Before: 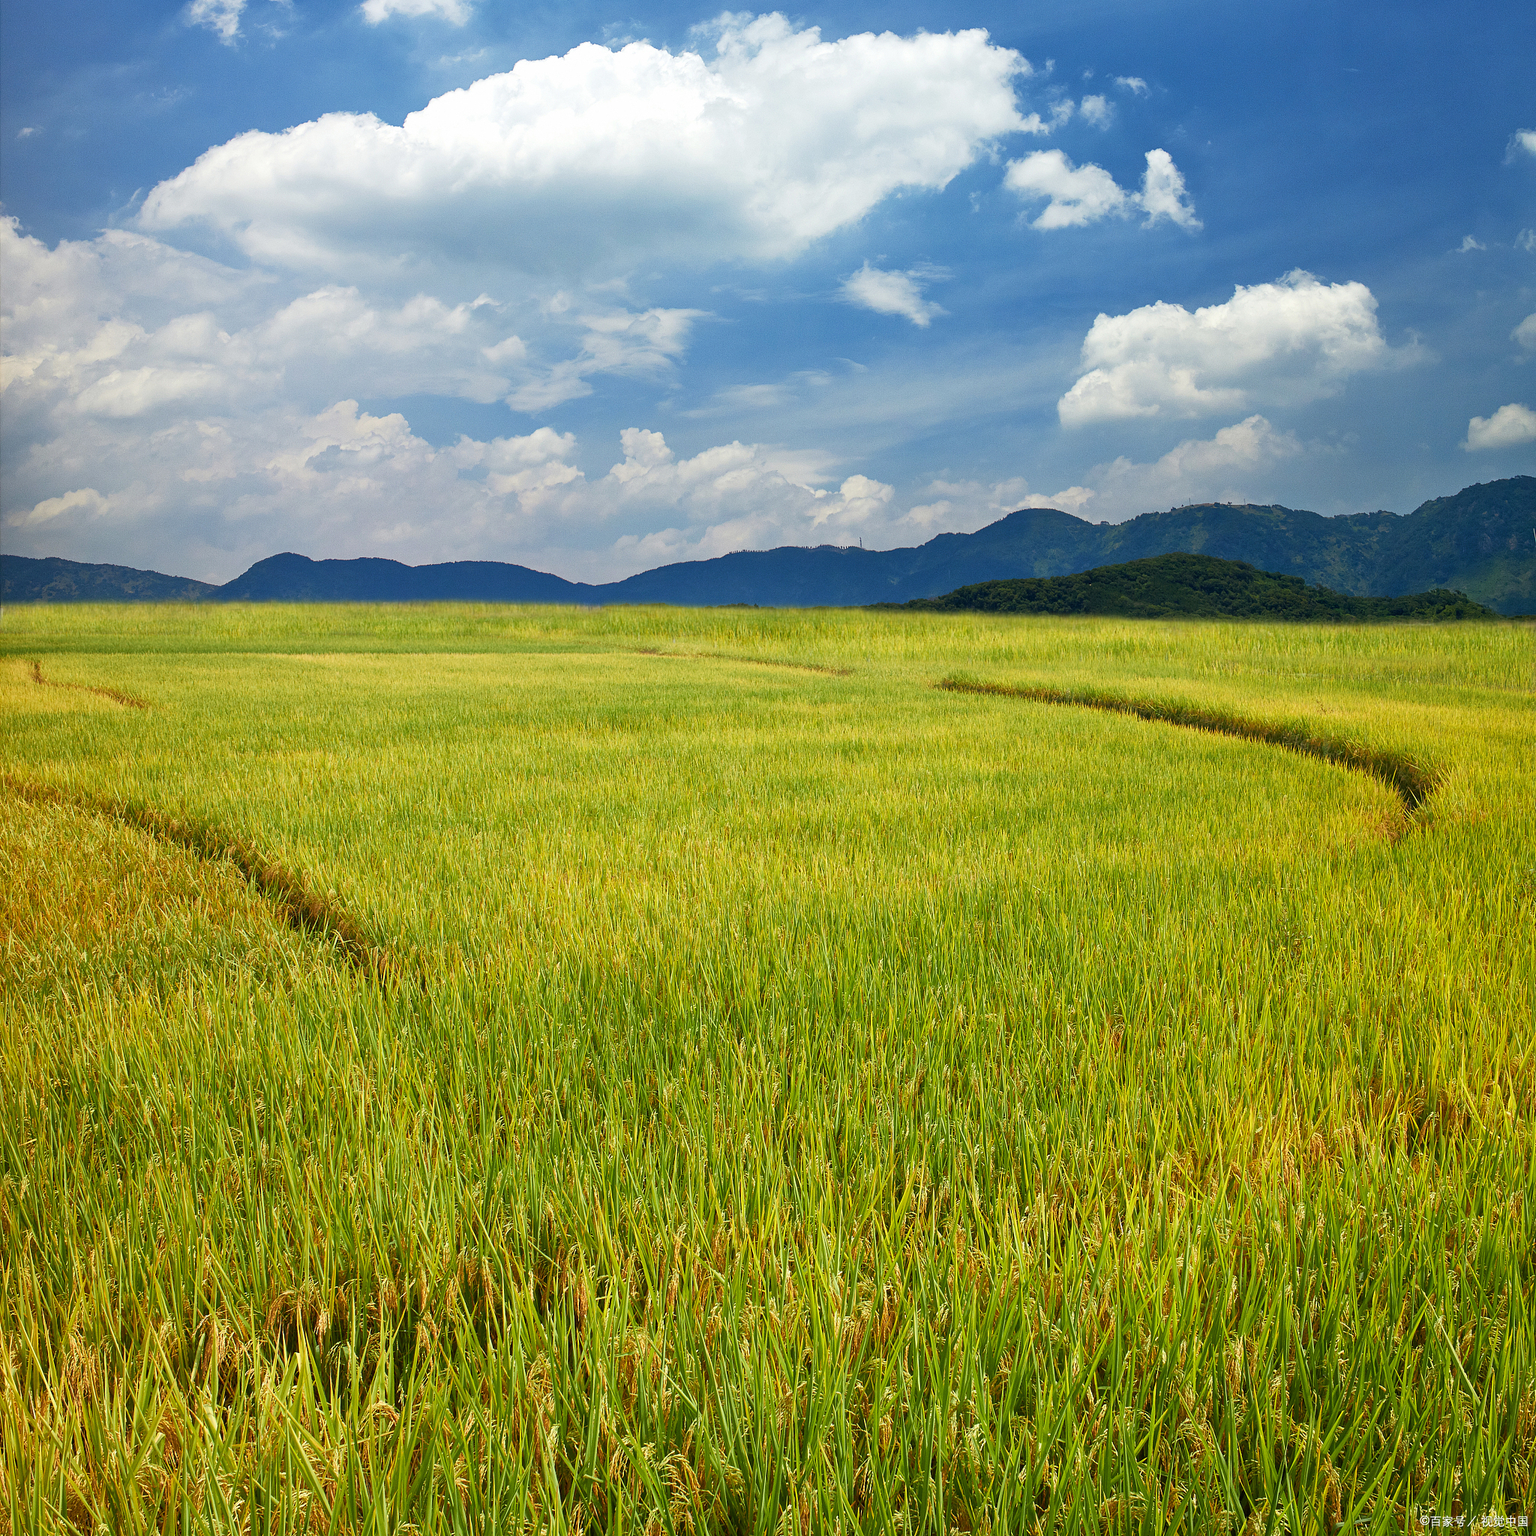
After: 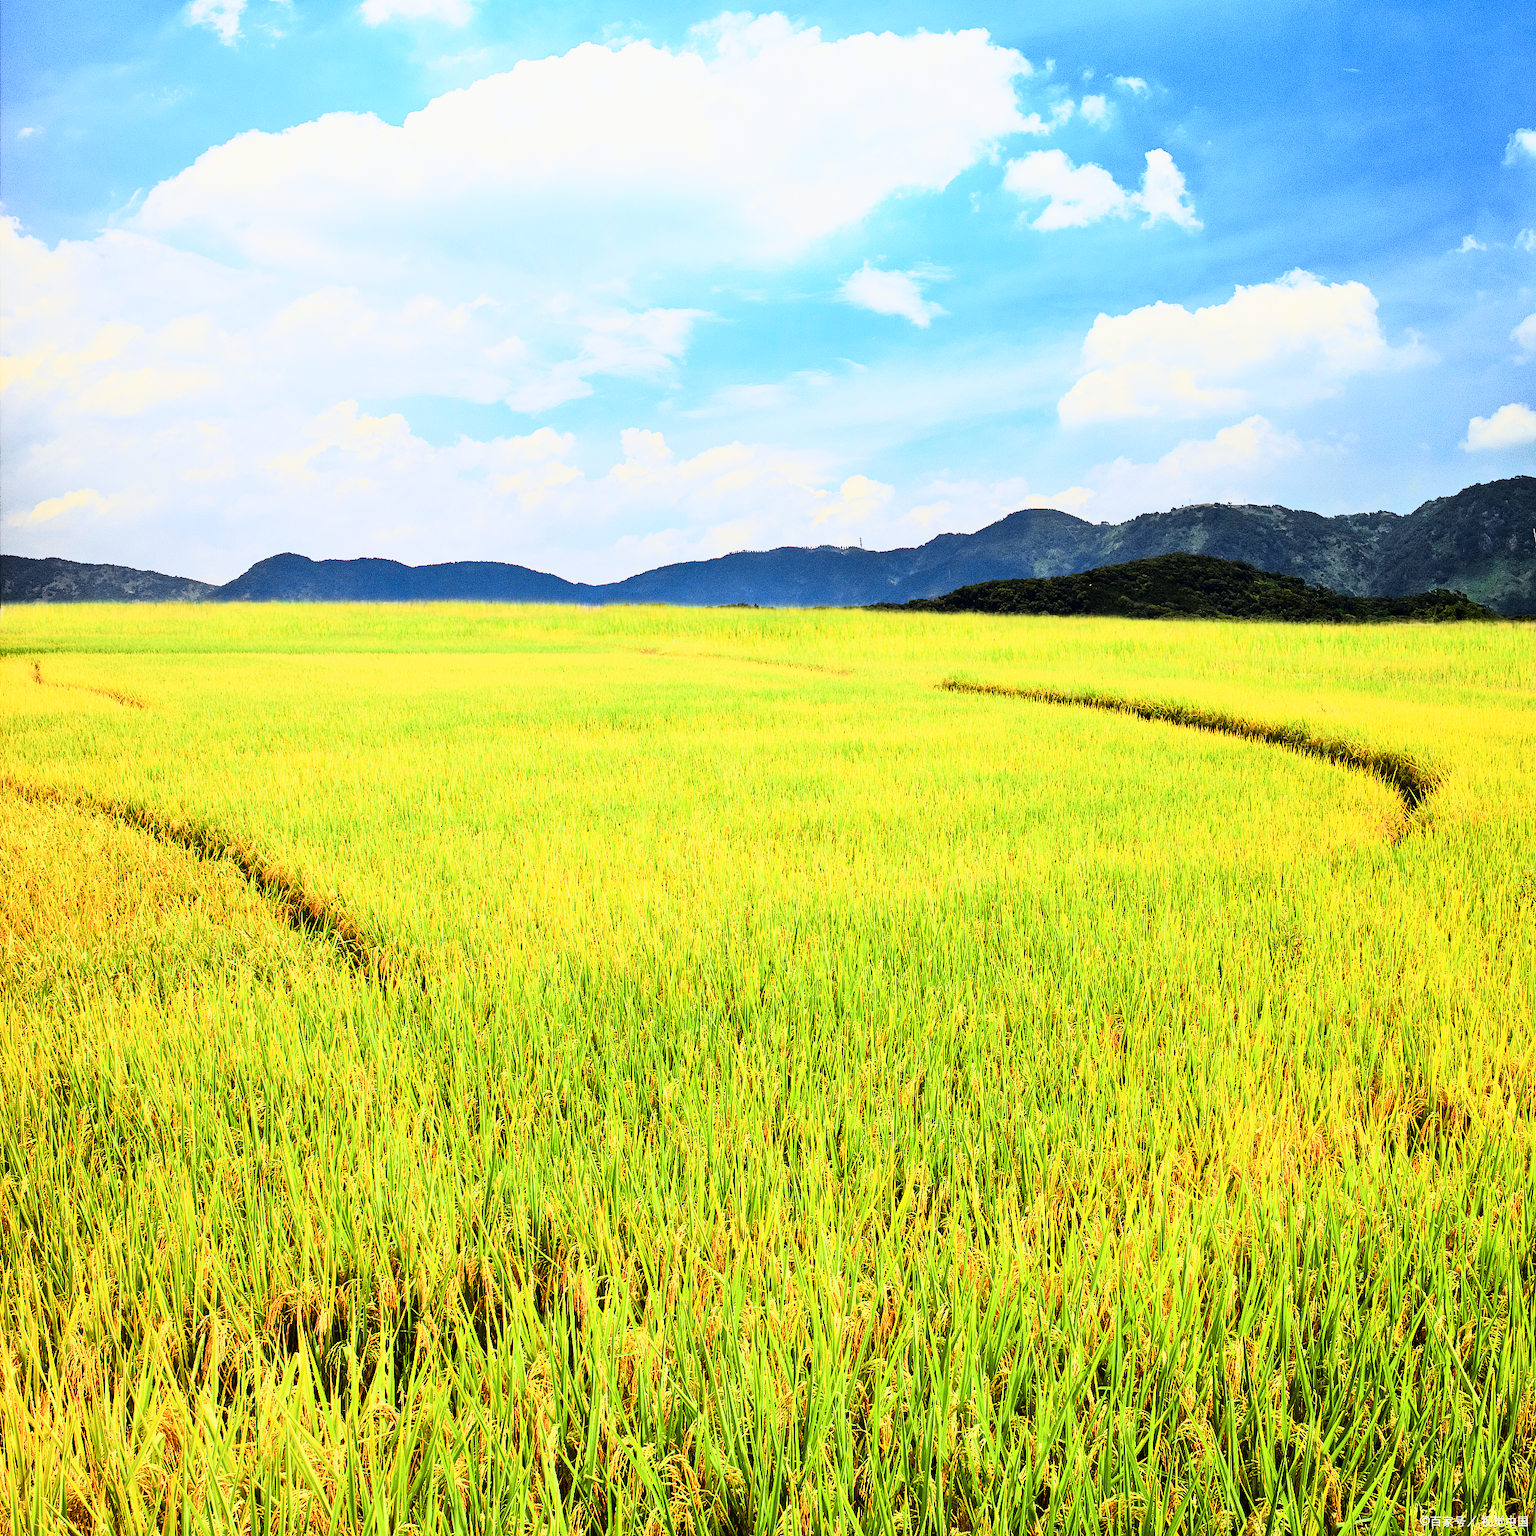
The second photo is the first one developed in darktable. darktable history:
rgb curve: curves: ch0 [(0, 0) (0.21, 0.15) (0.24, 0.21) (0.5, 0.75) (0.75, 0.96) (0.89, 0.99) (1, 1)]; ch1 [(0, 0.02) (0.21, 0.13) (0.25, 0.2) (0.5, 0.67) (0.75, 0.9) (0.89, 0.97) (1, 1)]; ch2 [(0, 0.02) (0.21, 0.13) (0.25, 0.2) (0.5, 0.67) (0.75, 0.9) (0.89, 0.97) (1, 1)], compensate middle gray true
tone curve: curves: ch0 [(0, 0.006) (0.037, 0.022) (0.123, 0.105) (0.19, 0.173) (0.277, 0.279) (0.474, 0.517) (0.597, 0.662) (0.687, 0.774) (0.855, 0.891) (1, 0.982)]; ch1 [(0, 0) (0.243, 0.245) (0.422, 0.415) (0.493, 0.498) (0.508, 0.503) (0.531, 0.55) (0.551, 0.582) (0.626, 0.672) (0.694, 0.732) (1, 1)]; ch2 [(0, 0) (0.249, 0.216) (0.356, 0.329) (0.424, 0.442) (0.476, 0.477) (0.498, 0.503) (0.517, 0.524) (0.532, 0.547) (0.562, 0.592) (0.614, 0.657) (0.706, 0.748) (0.808, 0.809) (0.991, 0.968)], color space Lab, independent channels, preserve colors none
